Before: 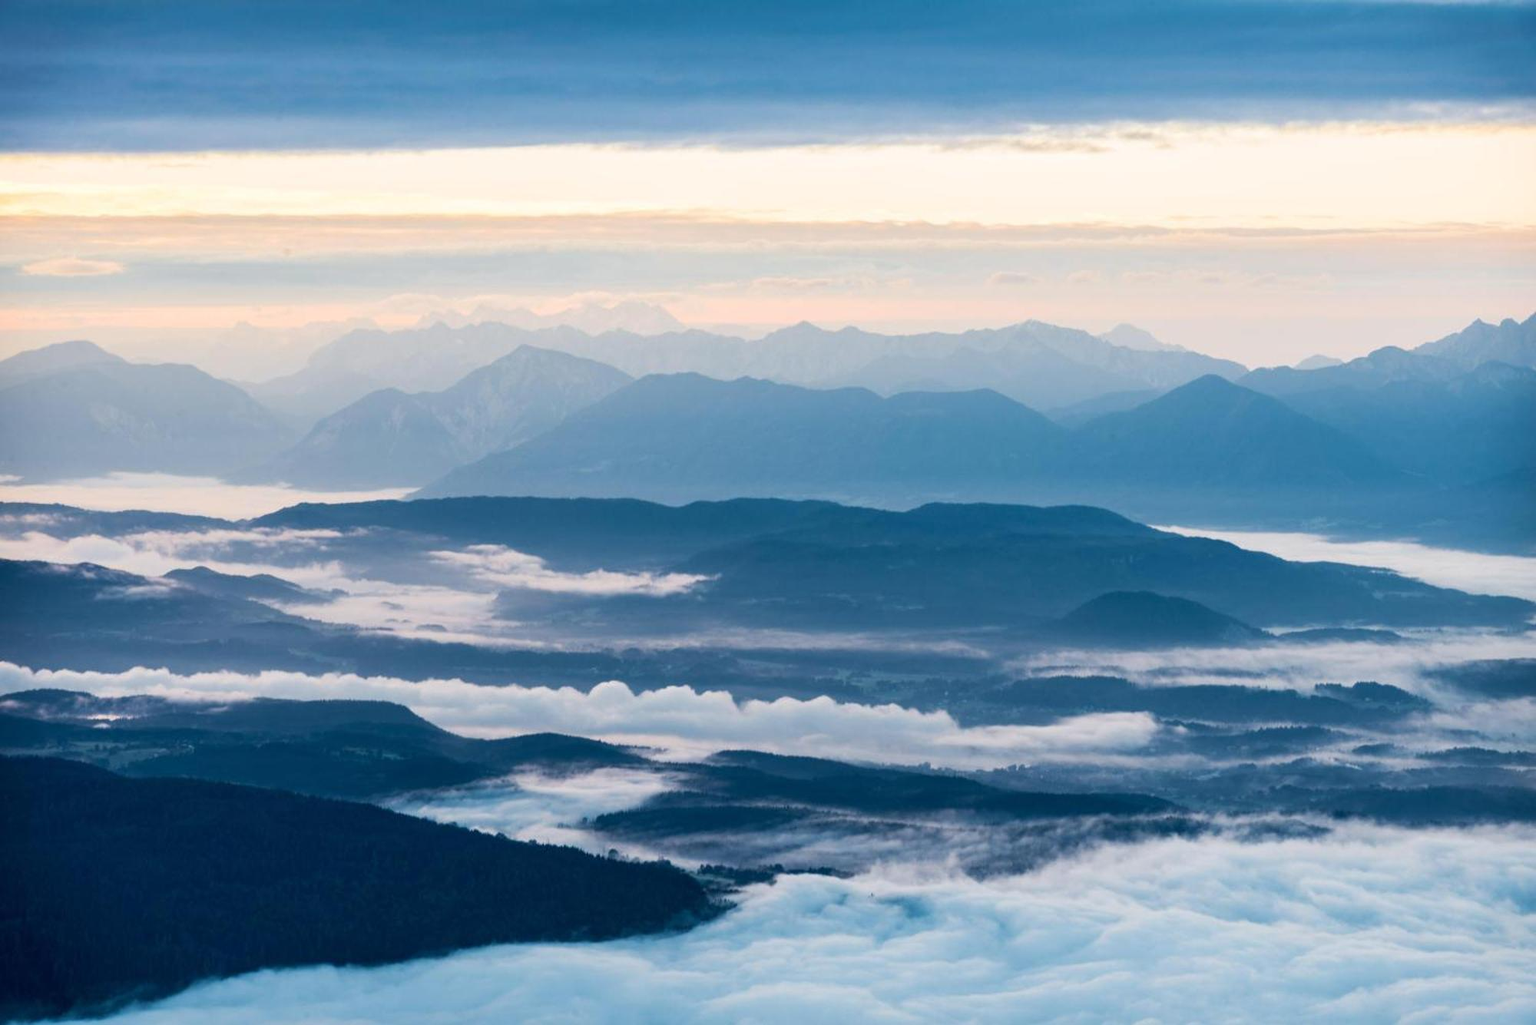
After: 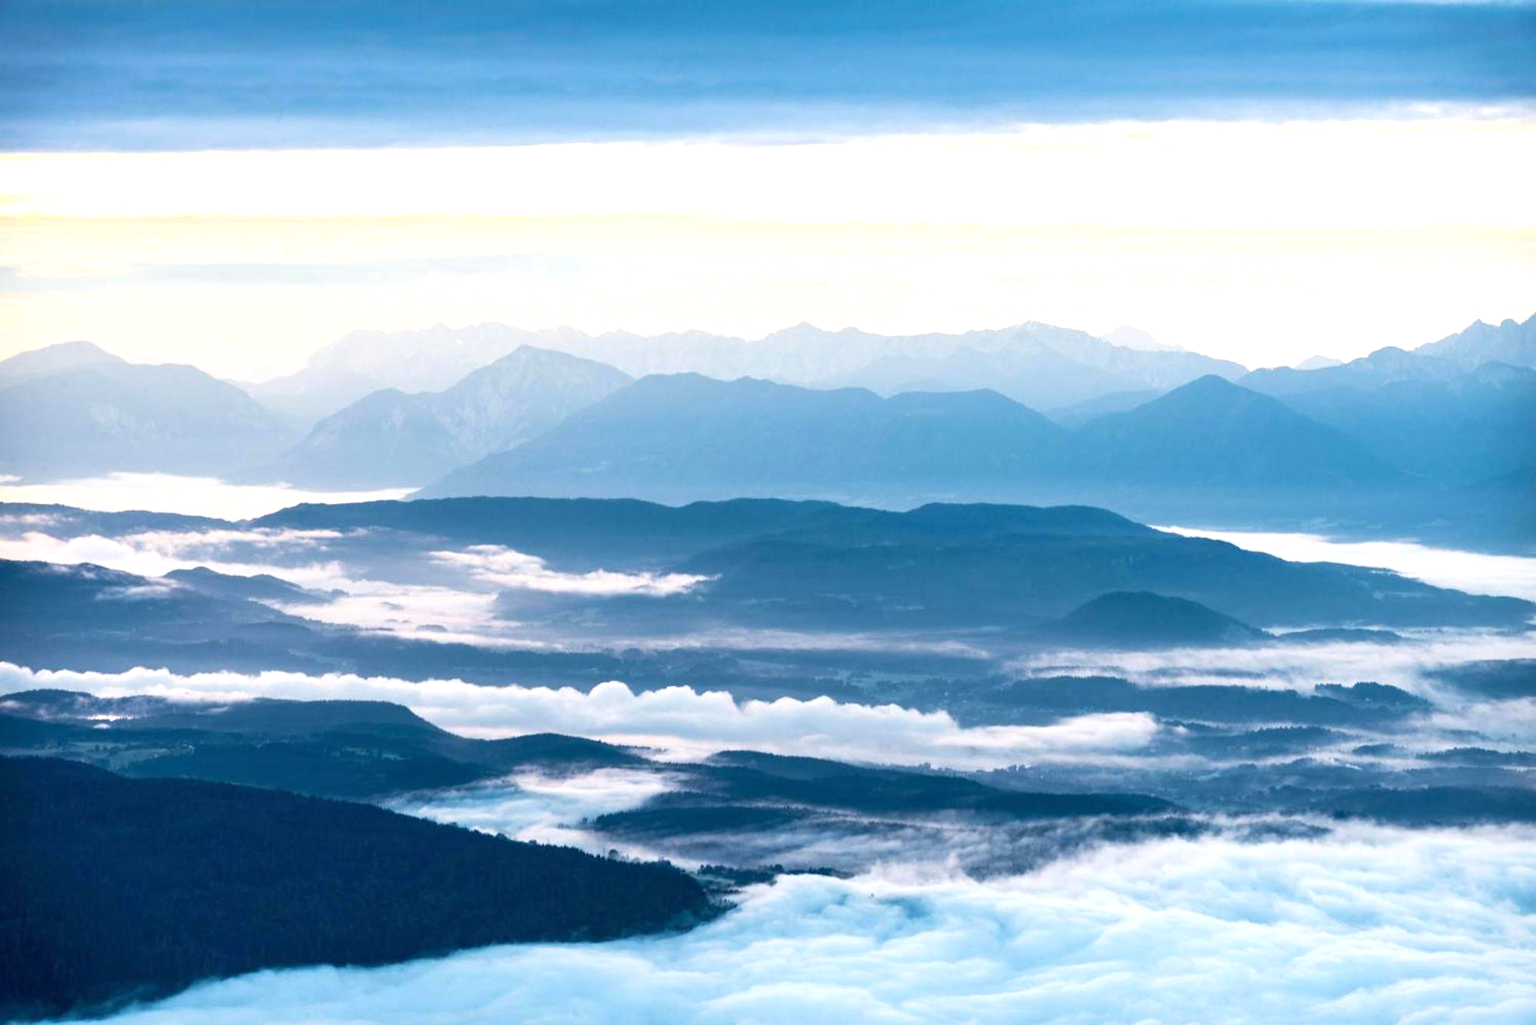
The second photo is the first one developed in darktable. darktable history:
exposure: exposure 0.667 EV, compensate highlight preservation false
